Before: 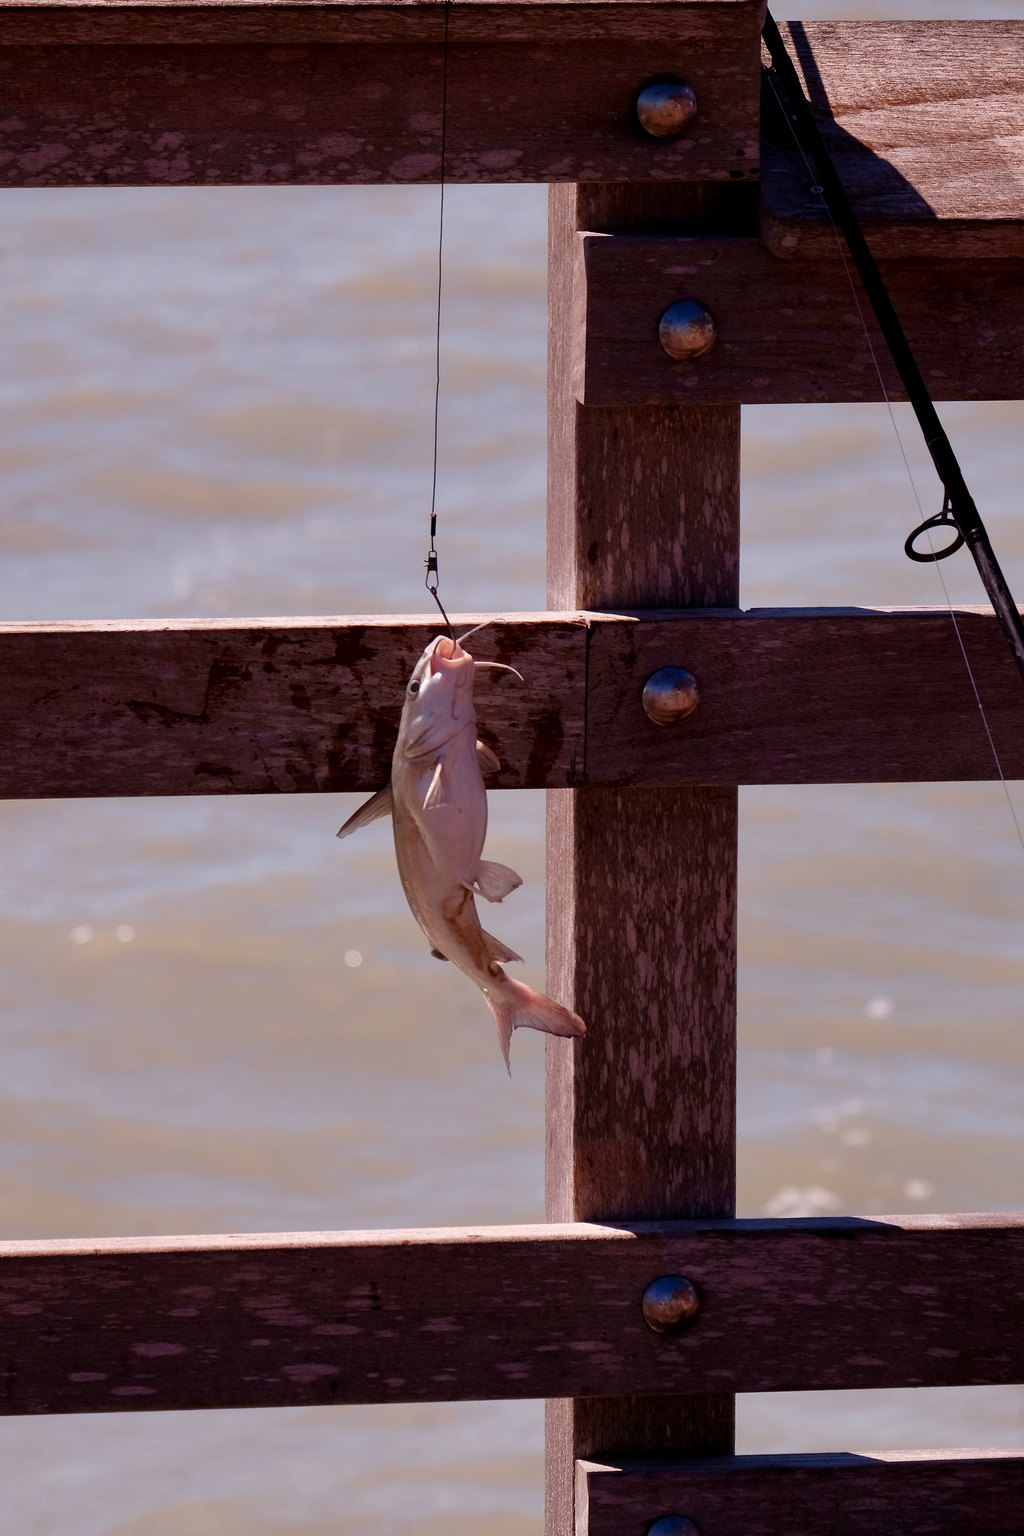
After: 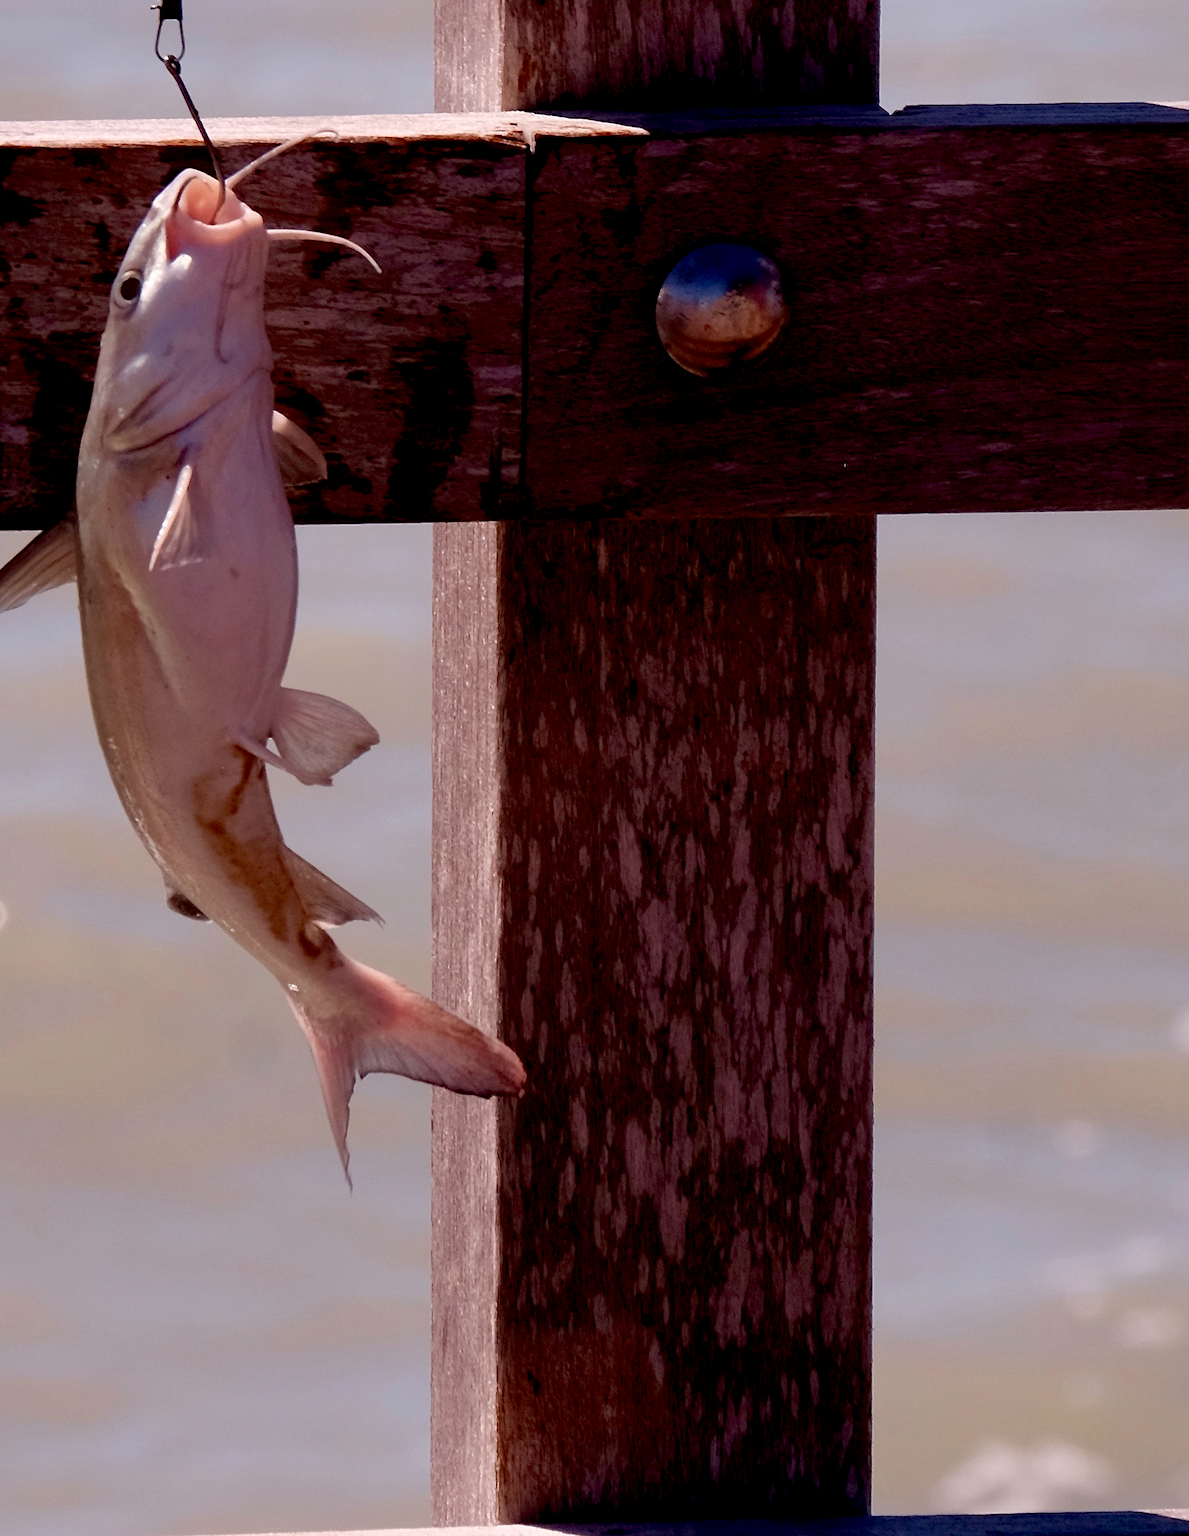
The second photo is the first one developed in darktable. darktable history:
tone equalizer: on, module defaults
exposure: black level correction 0.01, exposure 0.014 EV, compensate highlight preservation false
crop: left 35.03%, top 36.625%, right 14.663%, bottom 20.057%
